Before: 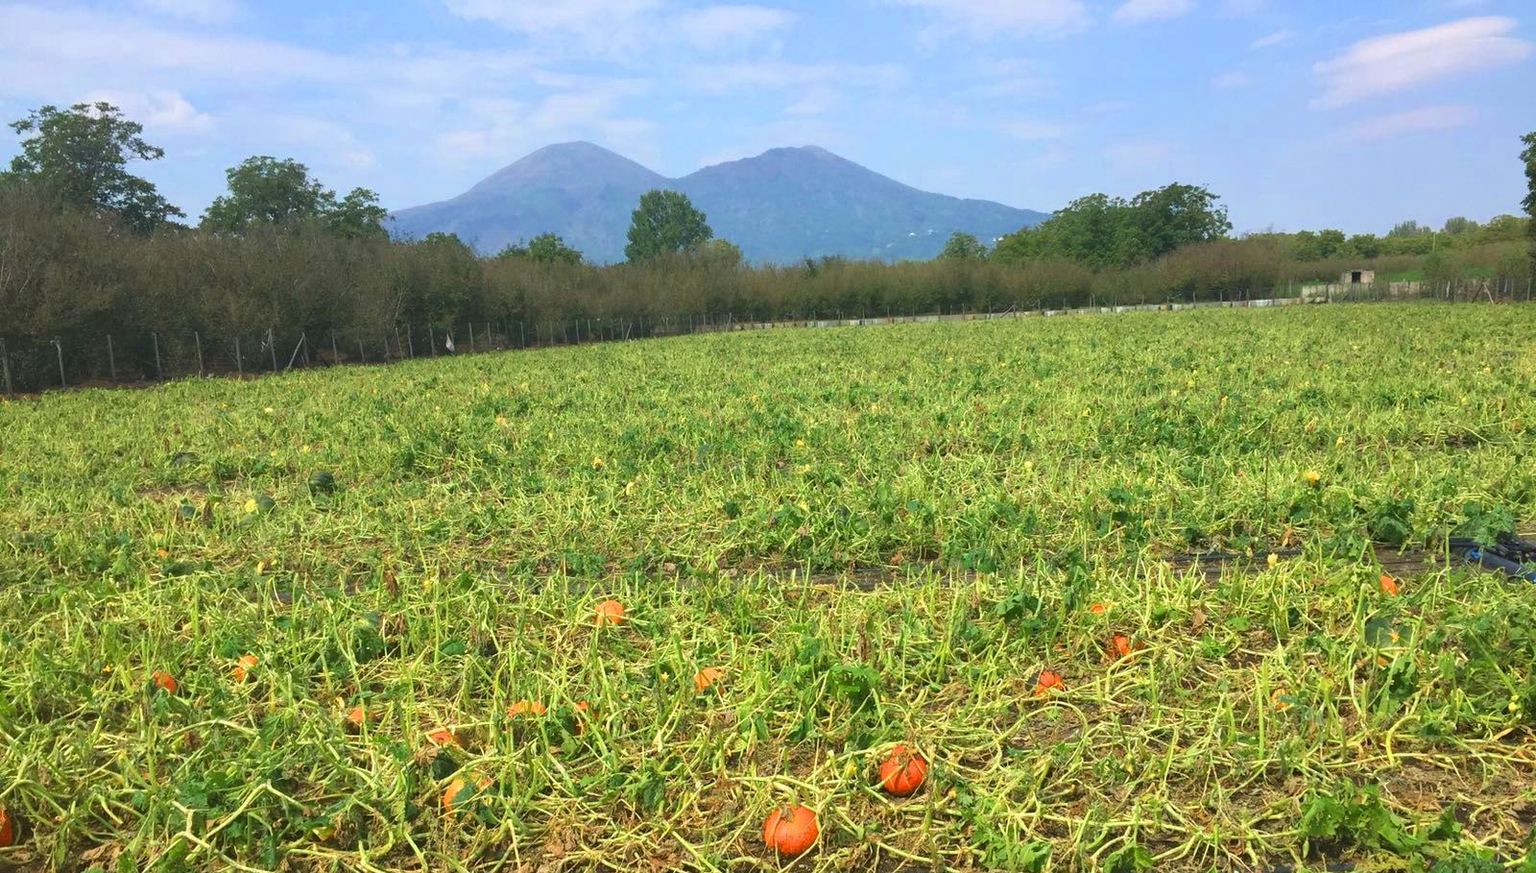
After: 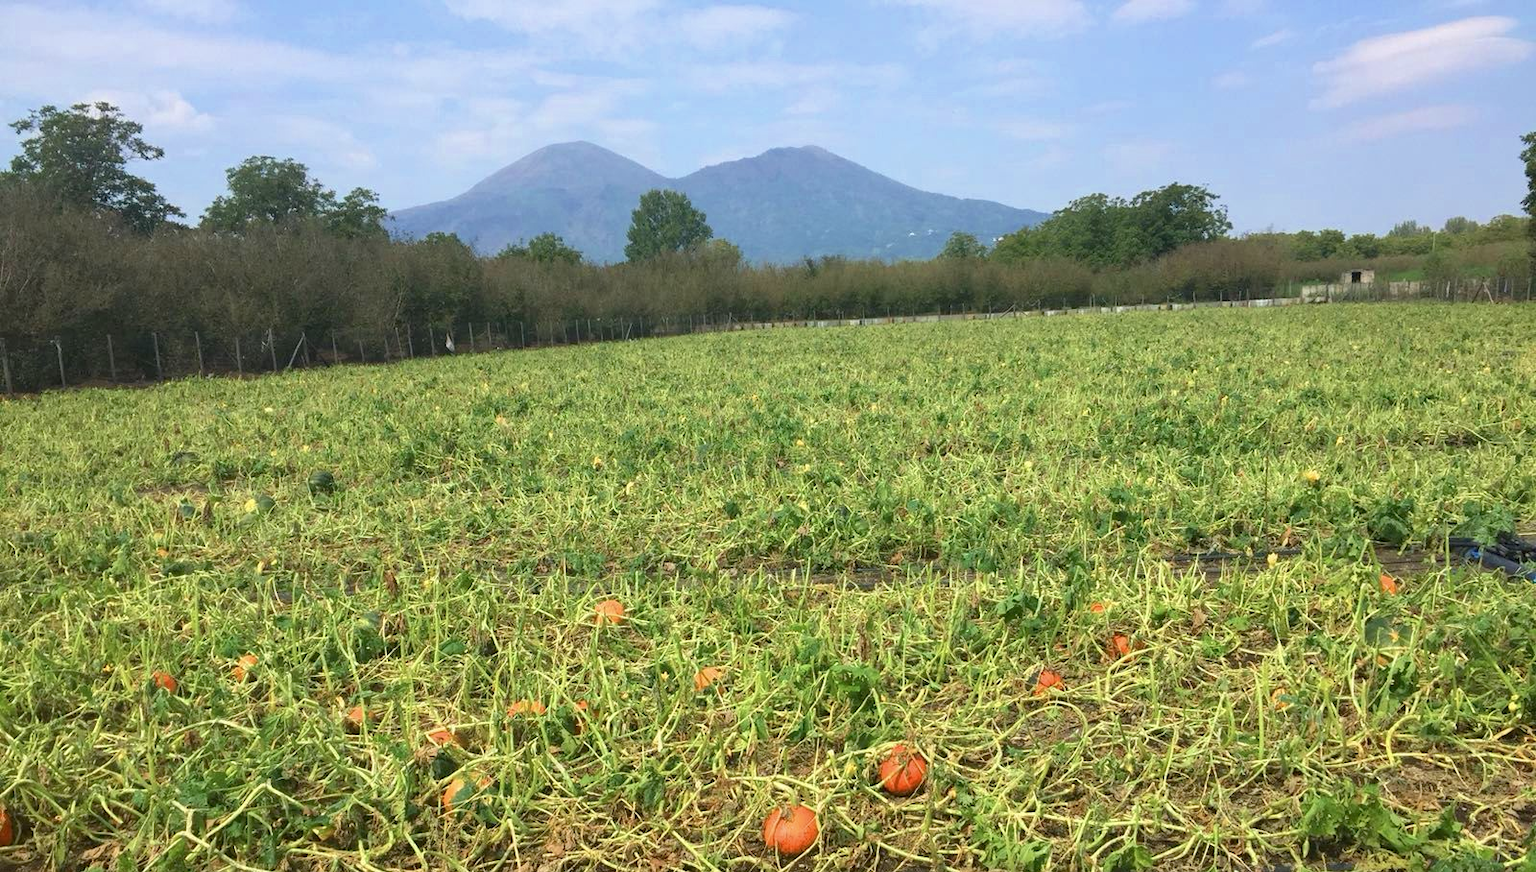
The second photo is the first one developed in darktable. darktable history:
color correction: saturation 0.85
exposure: black level correction 0.005, exposure 0.001 EV, compensate highlight preservation false
